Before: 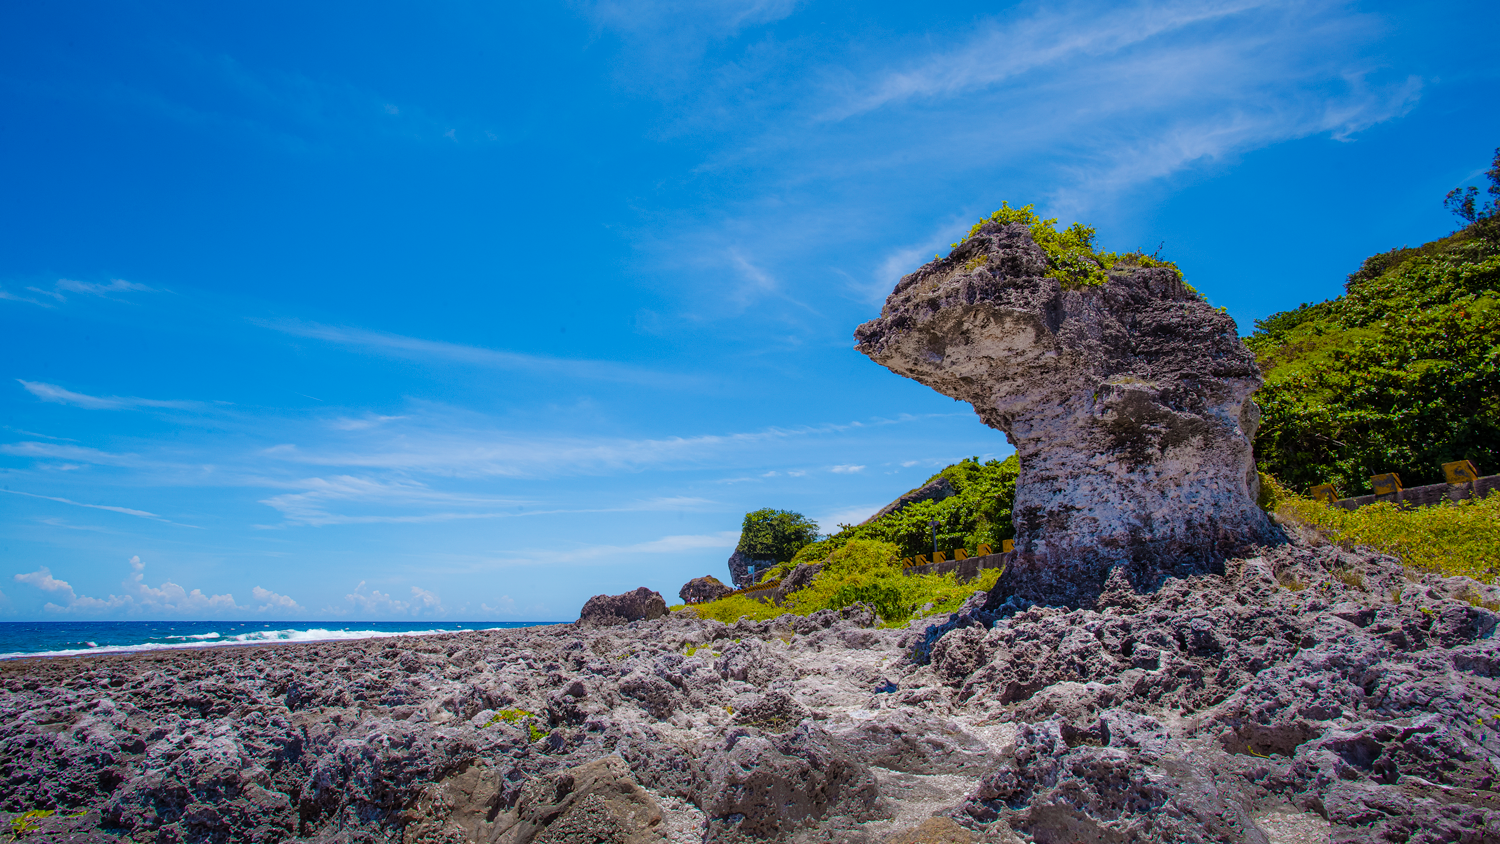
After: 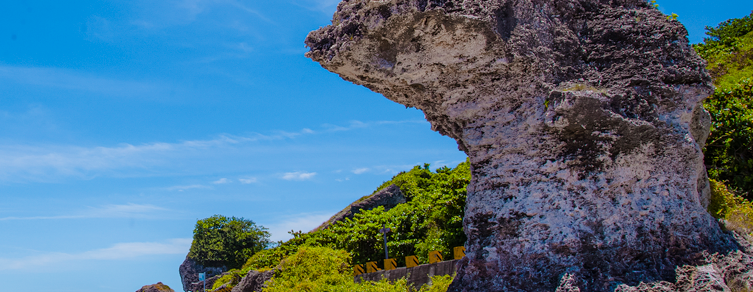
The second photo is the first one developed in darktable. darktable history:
crop: left 36.607%, top 34.735%, right 13.146%, bottom 30.611%
